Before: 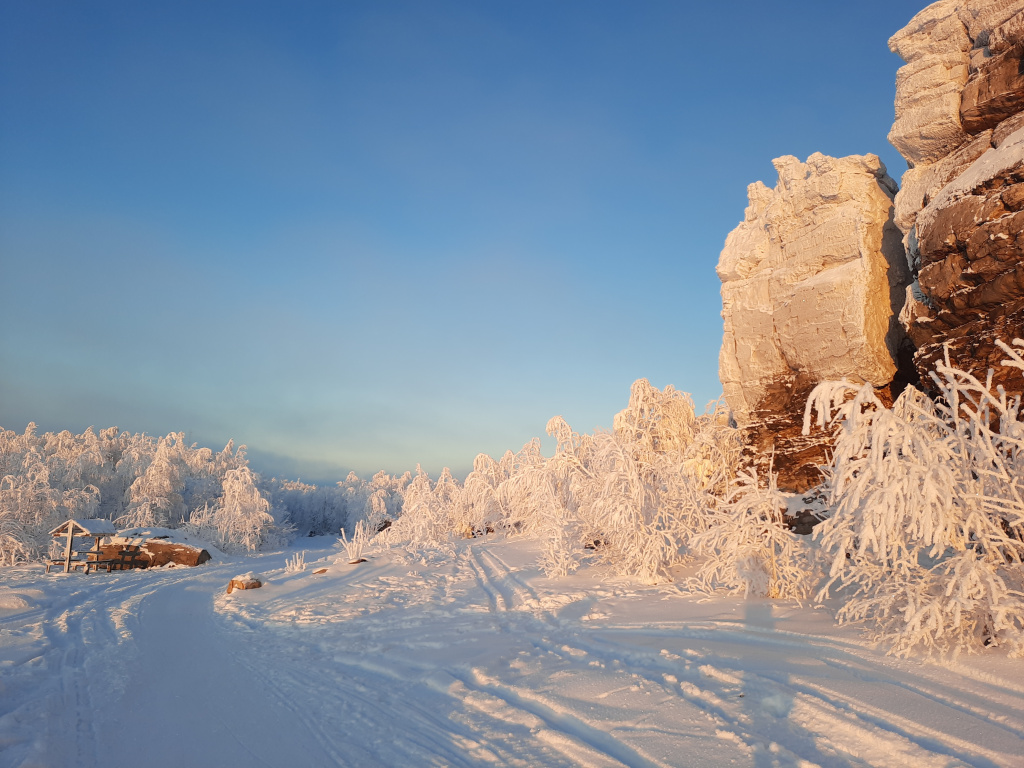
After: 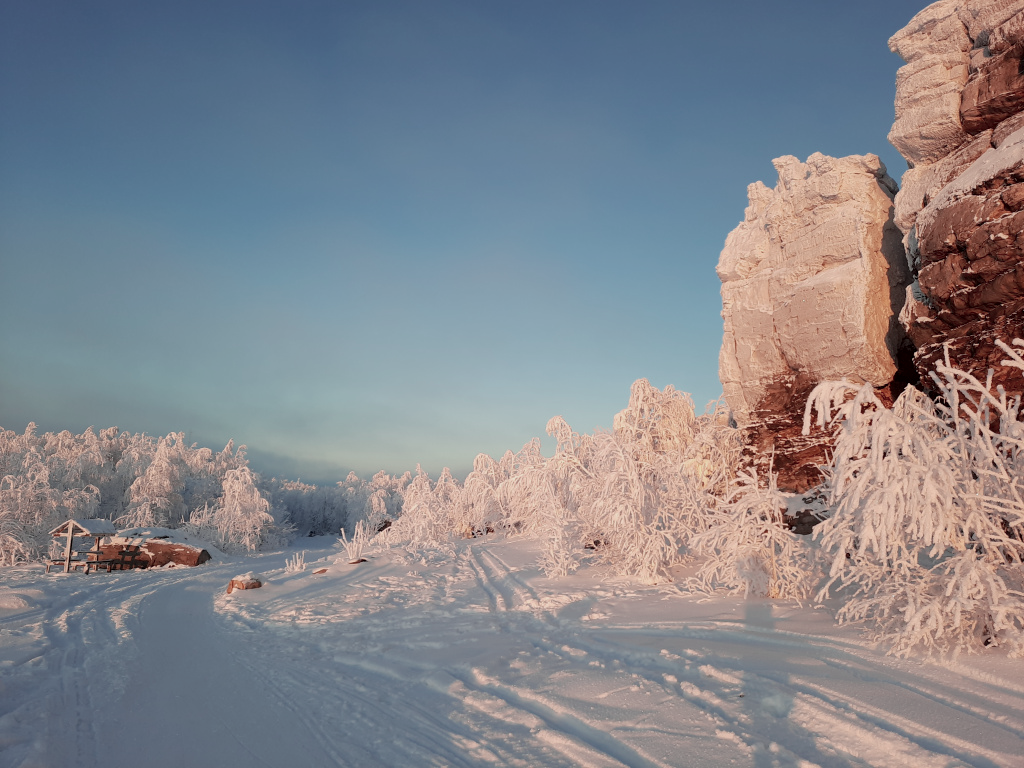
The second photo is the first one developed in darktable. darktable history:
exposure: black level correction 0.006, exposure -0.226 EV, compensate highlight preservation false
color contrast: blue-yellow contrast 0.62
